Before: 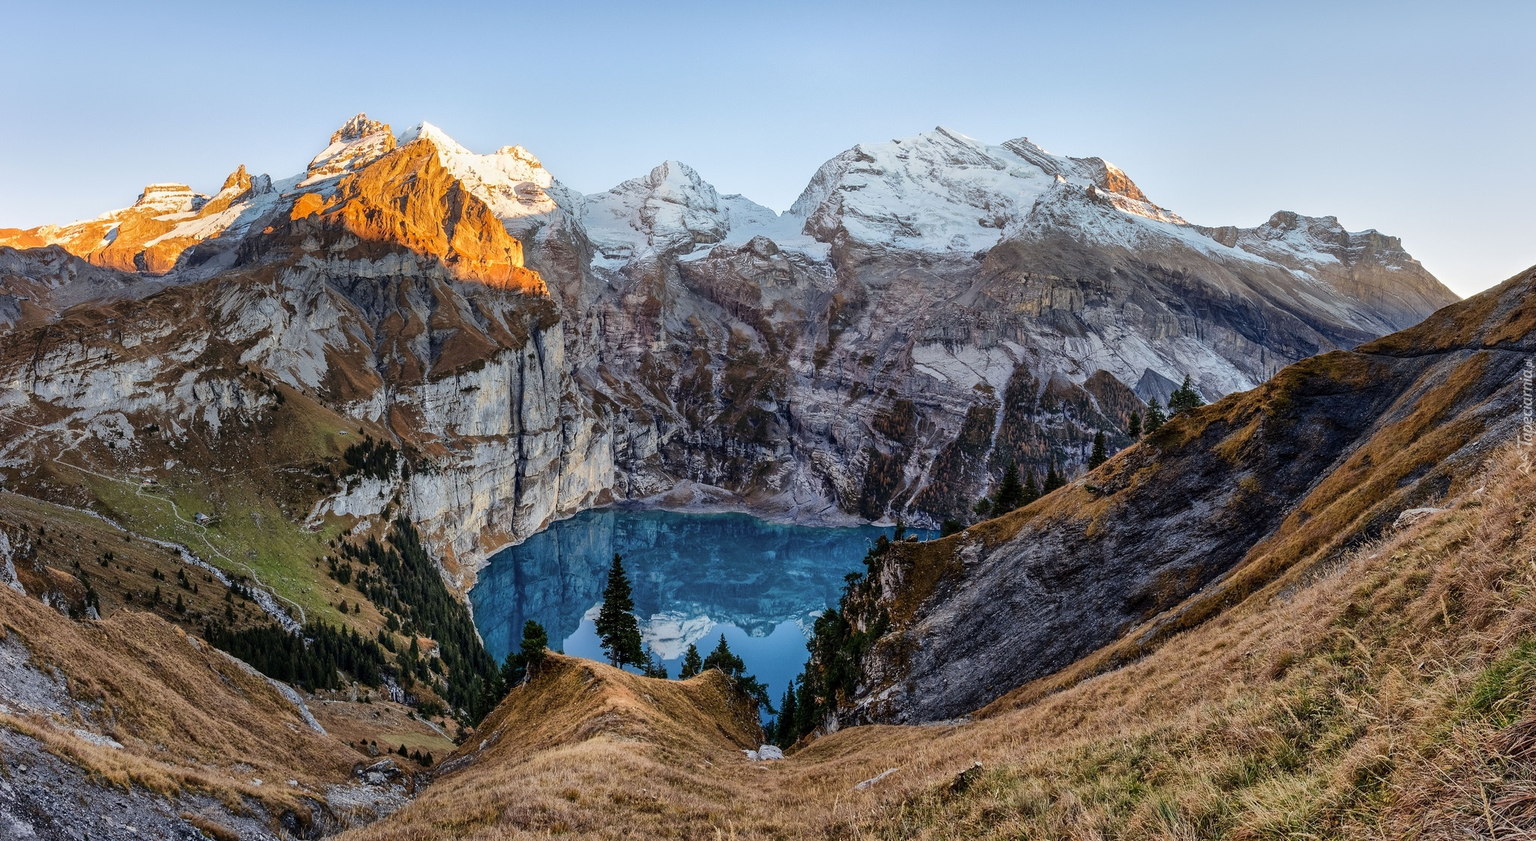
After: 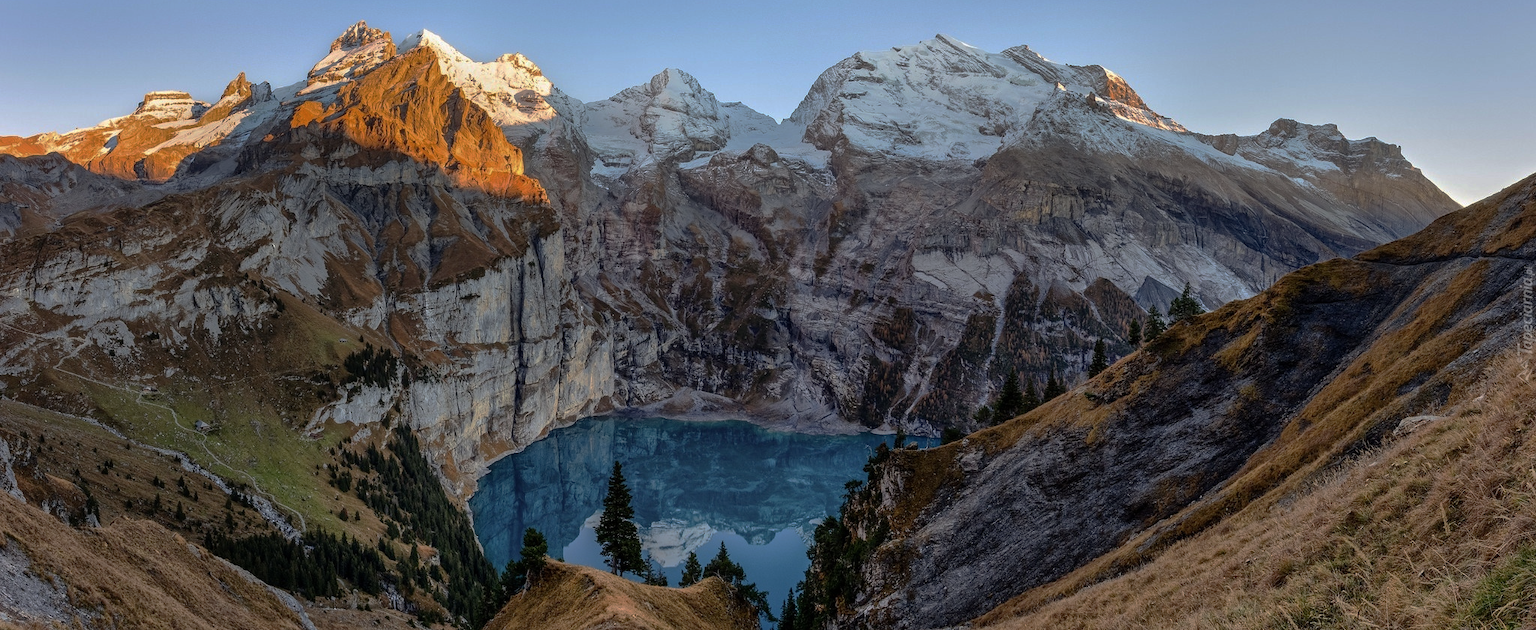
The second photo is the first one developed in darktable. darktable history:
crop: top 11.012%, bottom 13.892%
base curve: curves: ch0 [(0, 0) (0.826, 0.587) (1, 1)], preserve colors none
